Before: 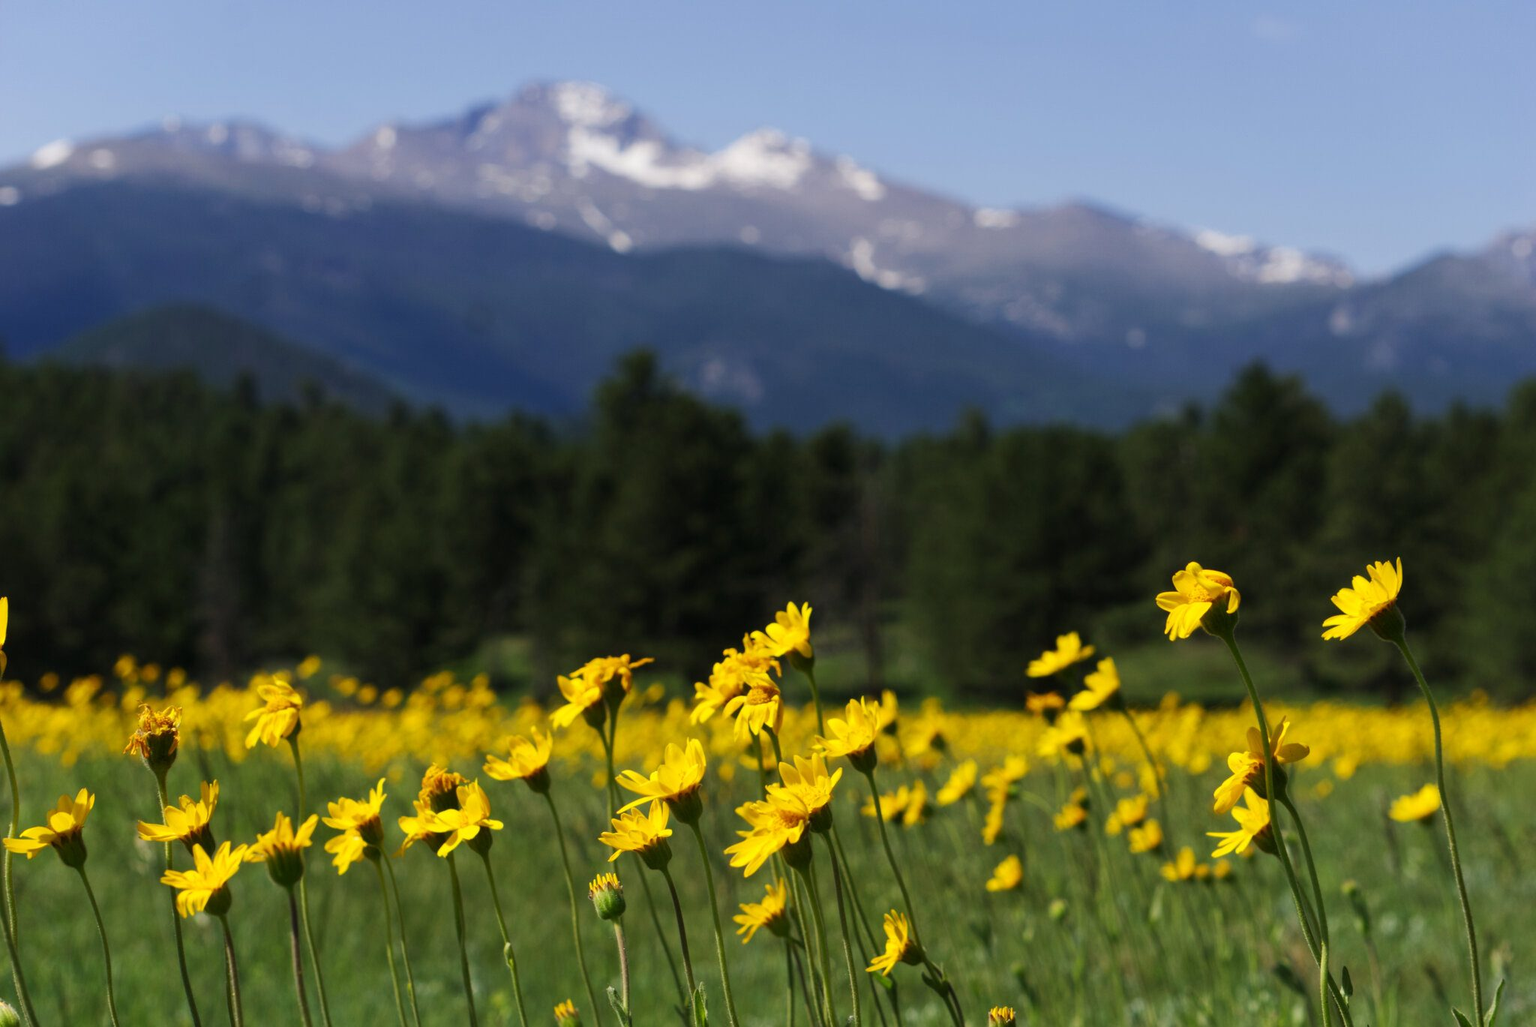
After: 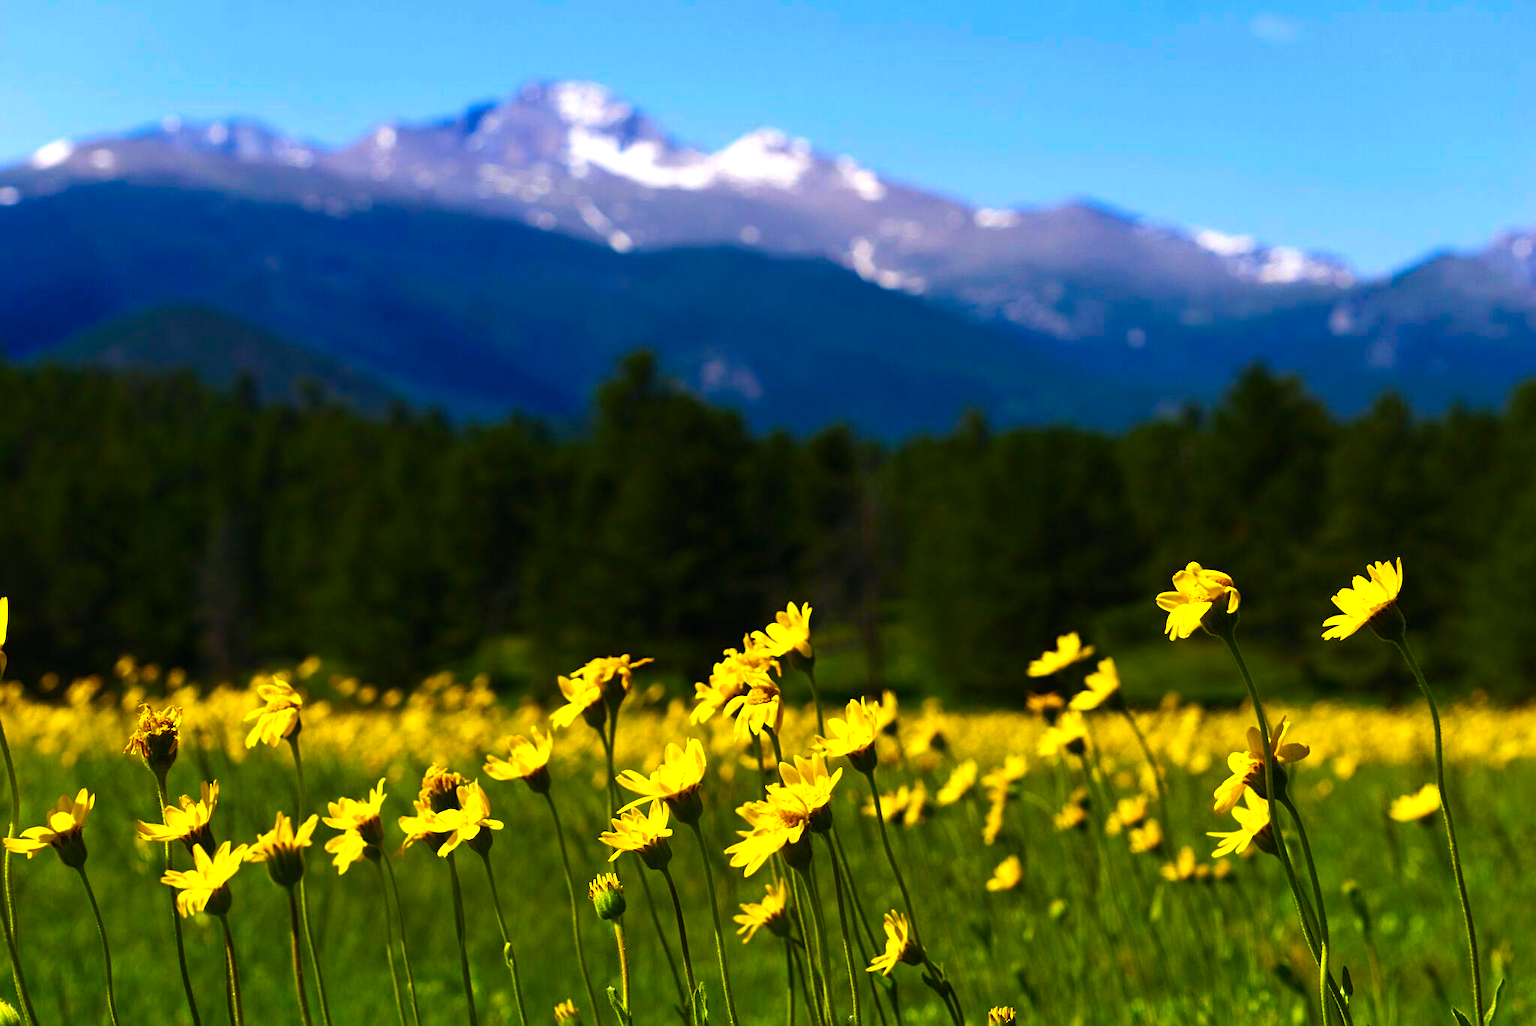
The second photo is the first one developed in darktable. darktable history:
color balance rgb: linear chroma grading › shadows -40%, linear chroma grading › highlights 40%, linear chroma grading › global chroma 45%, linear chroma grading › mid-tones -30%, perceptual saturation grading › global saturation 55%, perceptual saturation grading › highlights -50%, perceptual saturation grading › mid-tones 40%, perceptual saturation grading › shadows 30%, perceptual brilliance grading › global brilliance 20%, perceptual brilliance grading › shadows -40%, global vibrance 35%
sharpen: on, module defaults
